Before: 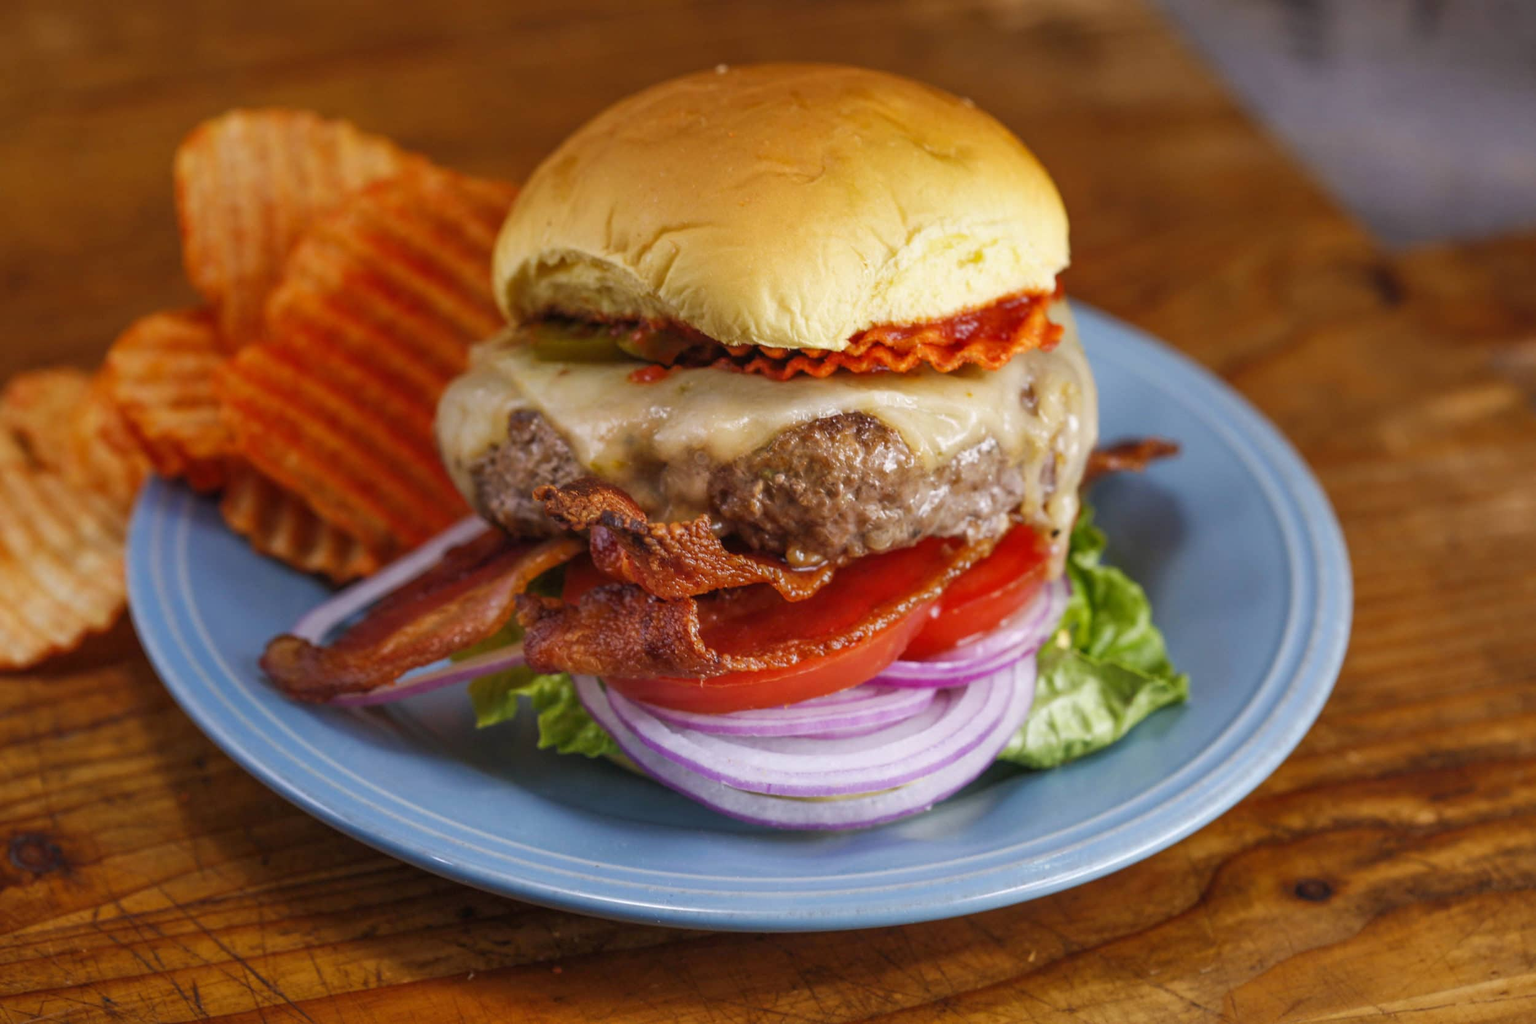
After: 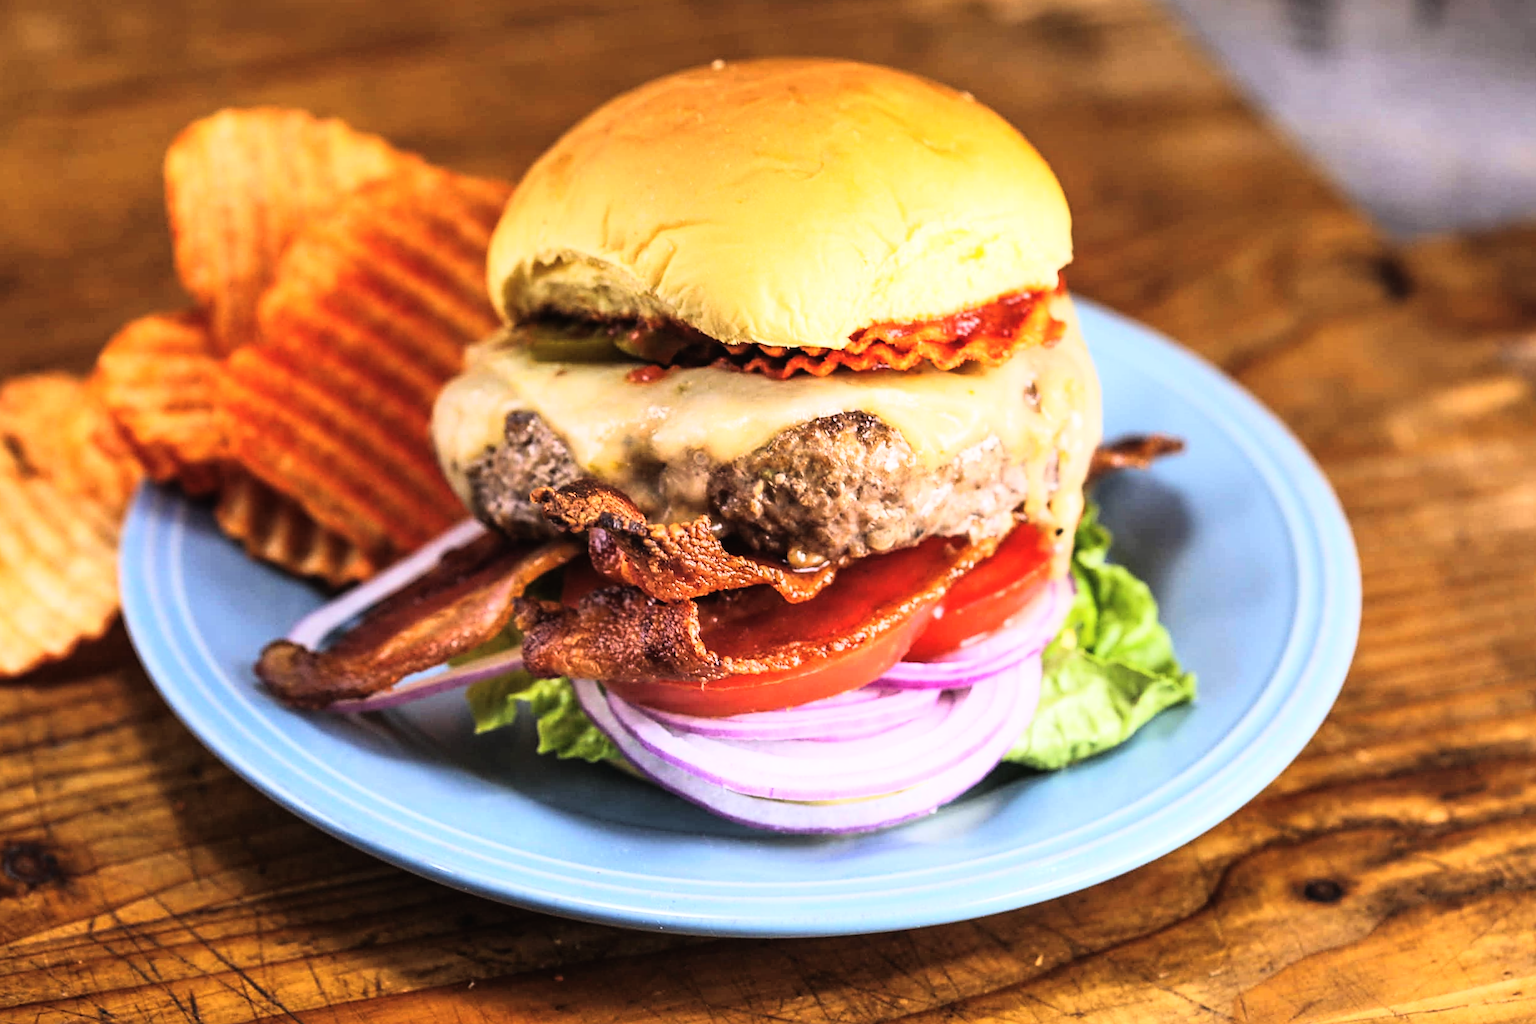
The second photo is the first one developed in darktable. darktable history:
exposure: black level correction -0.005, exposure 0.054 EV, compensate highlight preservation false
rgb curve: curves: ch0 [(0, 0) (0.21, 0.15) (0.24, 0.21) (0.5, 0.75) (0.75, 0.96) (0.89, 0.99) (1, 1)]; ch1 [(0, 0.02) (0.21, 0.13) (0.25, 0.2) (0.5, 0.67) (0.75, 0.9) (0.89, 0.97) (1, 1)]; ch2 [(0, 0.02) (0.21, 0.13) (0.25, 0.2) (0.5, 0.67) (0.75, 0.9) (0.89, 0.97) (1, 1)], compensate middle gray true
sharpen: on, module defaults
rotate and perspective: rotation -0.45°, automatic cropping original format, crop left 0.008, crop right 0.992, crop top 0.012, crop bottom 0.988
